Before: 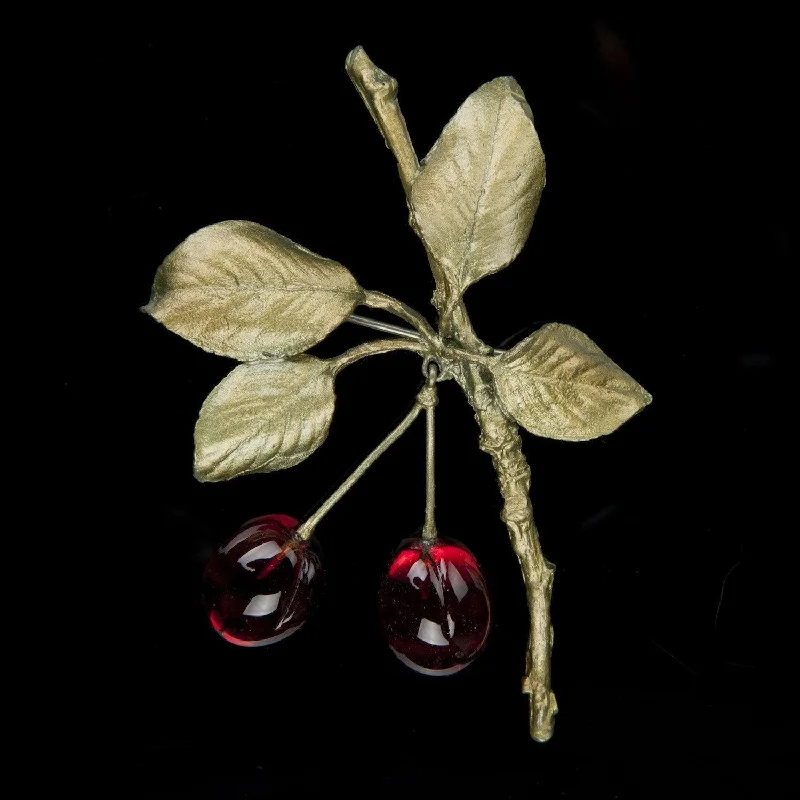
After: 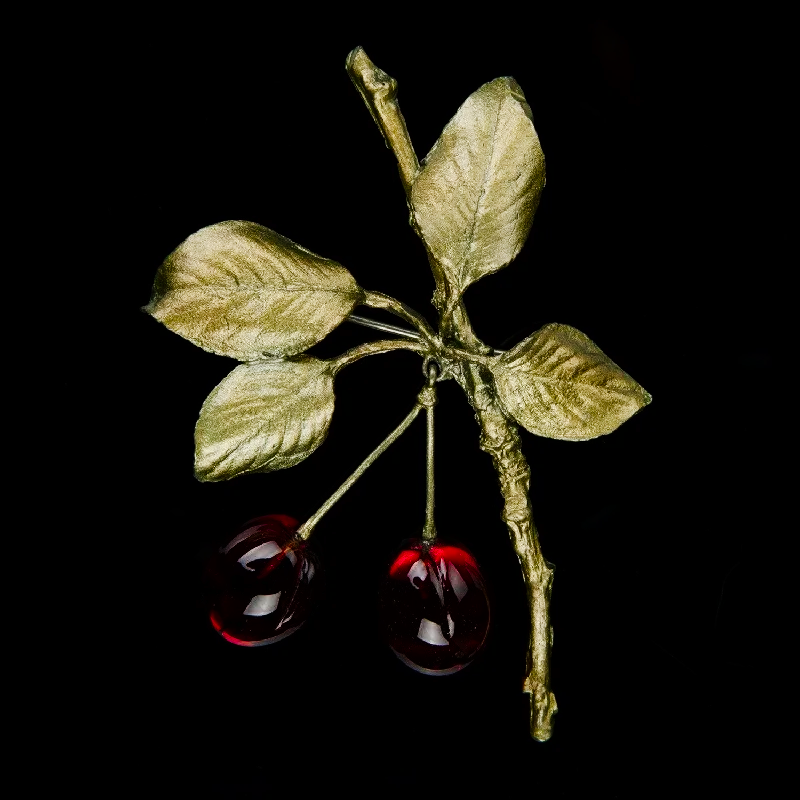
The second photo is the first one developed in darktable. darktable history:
contrast brightness saturation: brightness -0.196, saturation 0.081
tone curve: curves: ch0 [(0, 0) (0.003, 0.004) (0.011, 0.006) (0.025, 0.011) (0.044, 0.017) (0.069, 0.029) (0.1, 0.047) (0.136, 0.07) (0.177, 0.121) (0.224, 0.182) (0.277, 0.257) (0.335, 0.342) (0.399, 0.432) (0.468, 0.526) (0.543, 0.621) (0.623, 0.711) (0.709, 0.792) (0.801, 0.87) (0.898, 0.951) (1, 1)], preserve colors none
